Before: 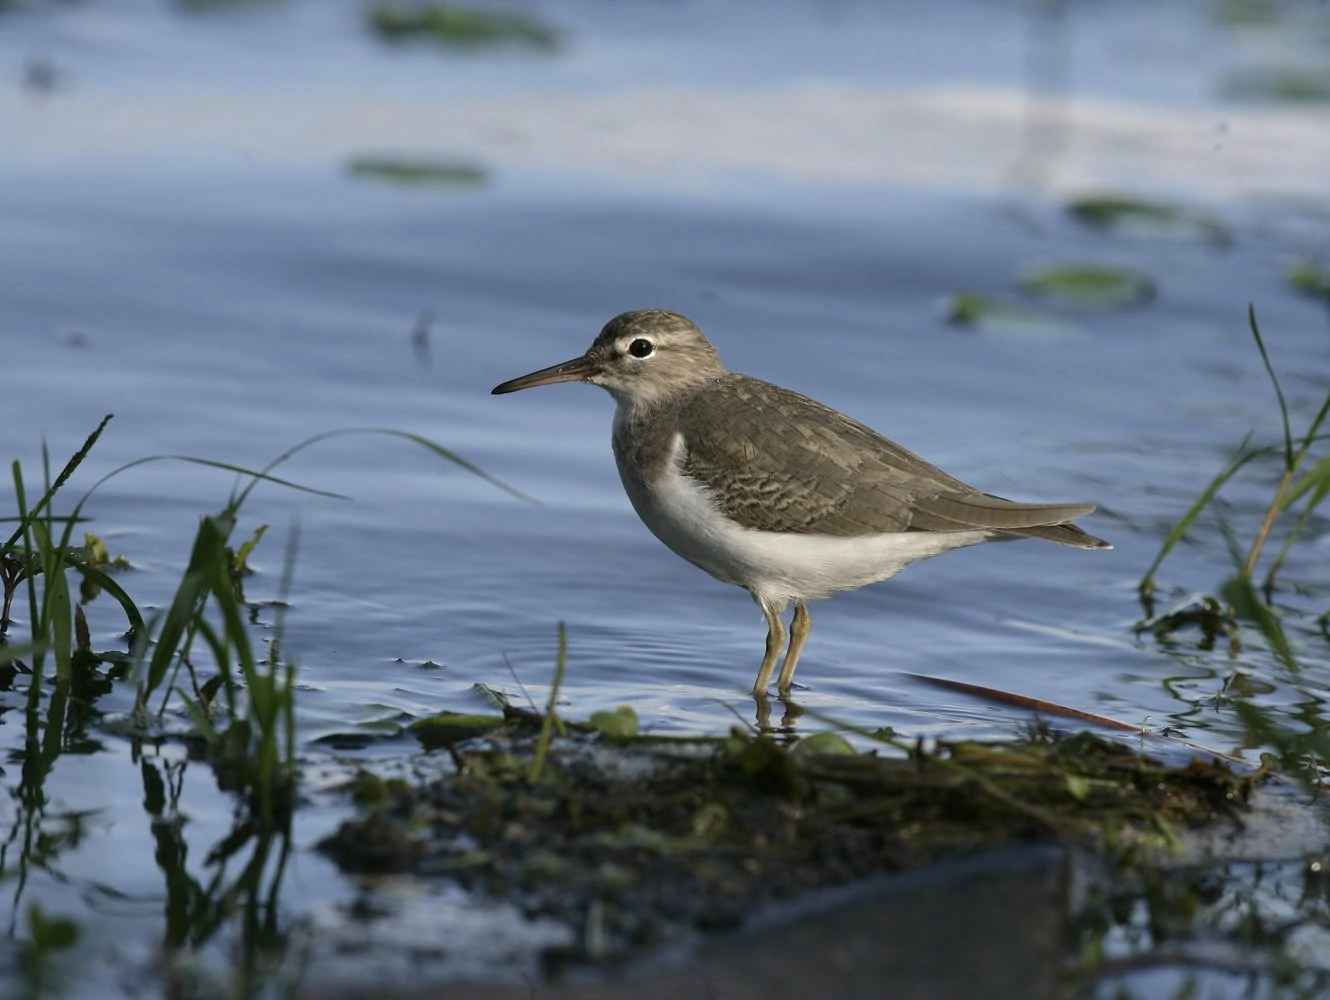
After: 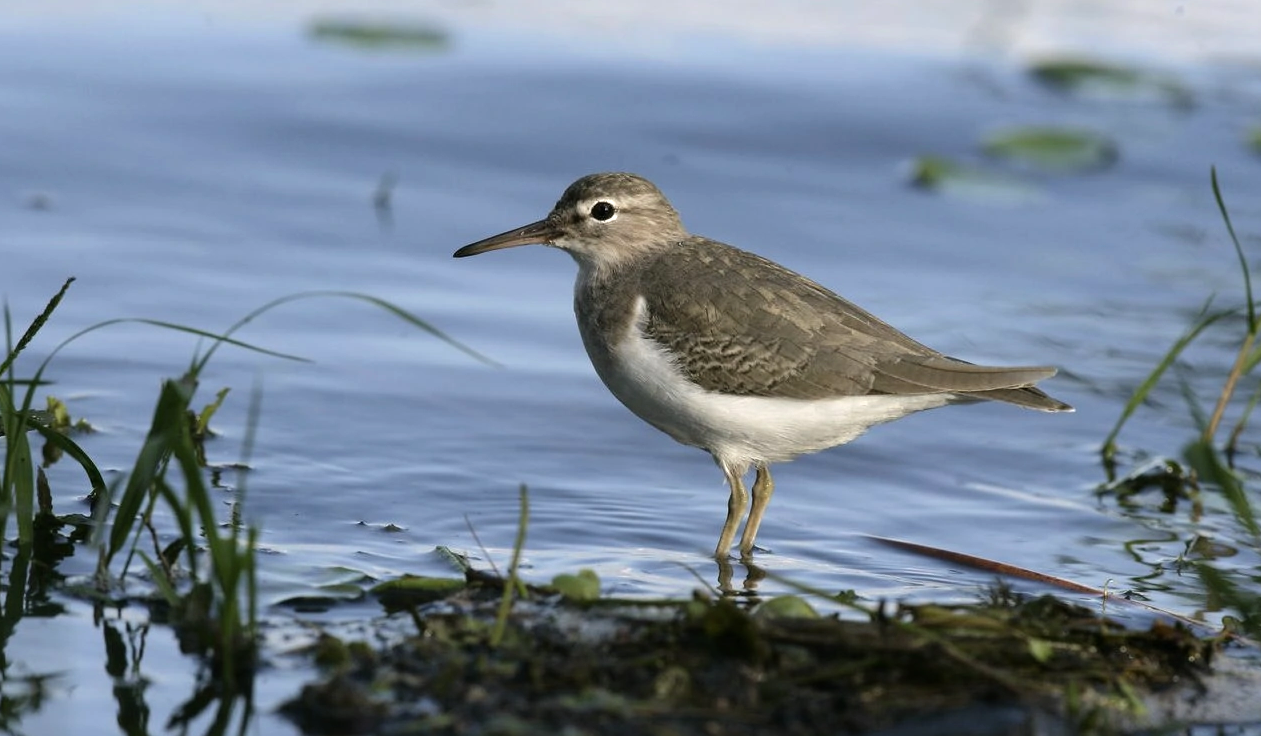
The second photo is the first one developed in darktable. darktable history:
tone equalizer: -8 EV -0.438 EV, -7 EV -0.416 EV, -6 EV -0.363 EV, -5 EV -0.245 EV, -3 EV 0.206 EV, -2 EV 0.329 EV, -1 EV 0.37 EV, +0 EV 0.408 EV
crop and rotate: left 2.894%, top 13.725%, right 2.281%, bottom 12.591%
